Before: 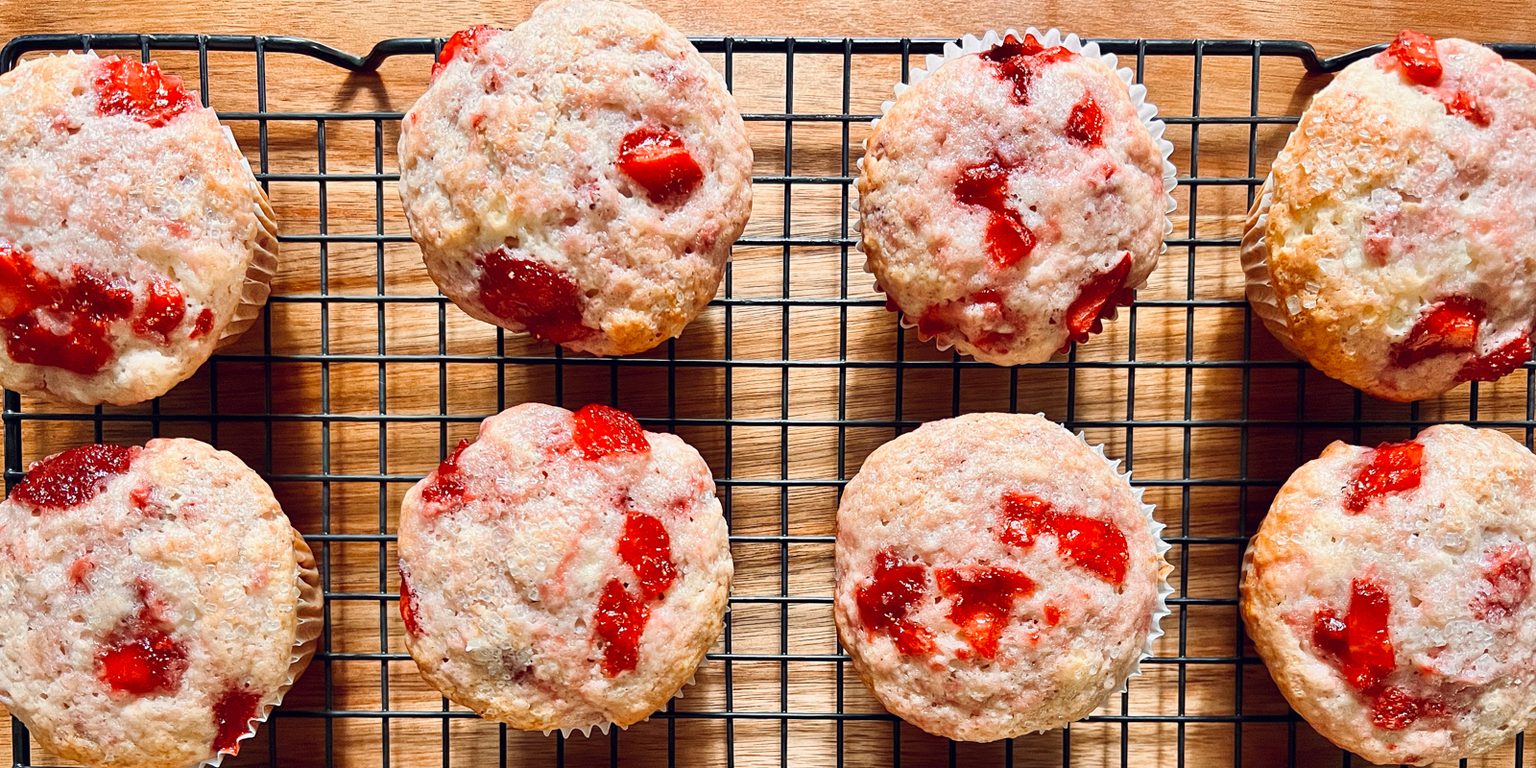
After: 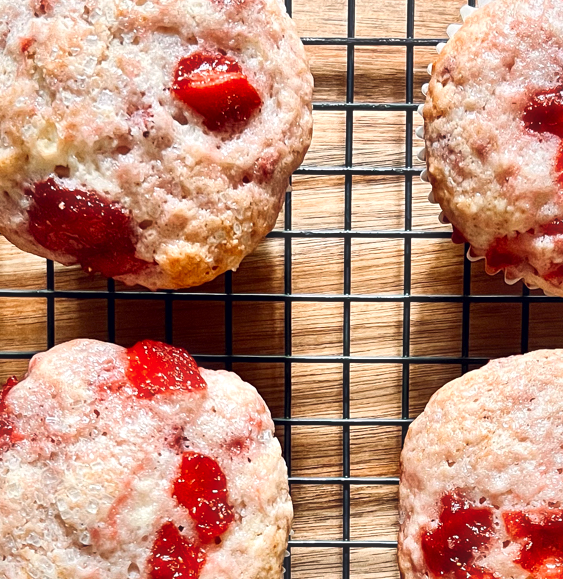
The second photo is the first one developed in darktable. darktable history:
crop and rotate: left 29.476%, top 10.214%, right 35.32%, bottom 17.333%
local contrast: mode bilateral grid, contrast 100, coarseness 100, detail 165%, midtone range 0.2
haze removal: strength -0.05
